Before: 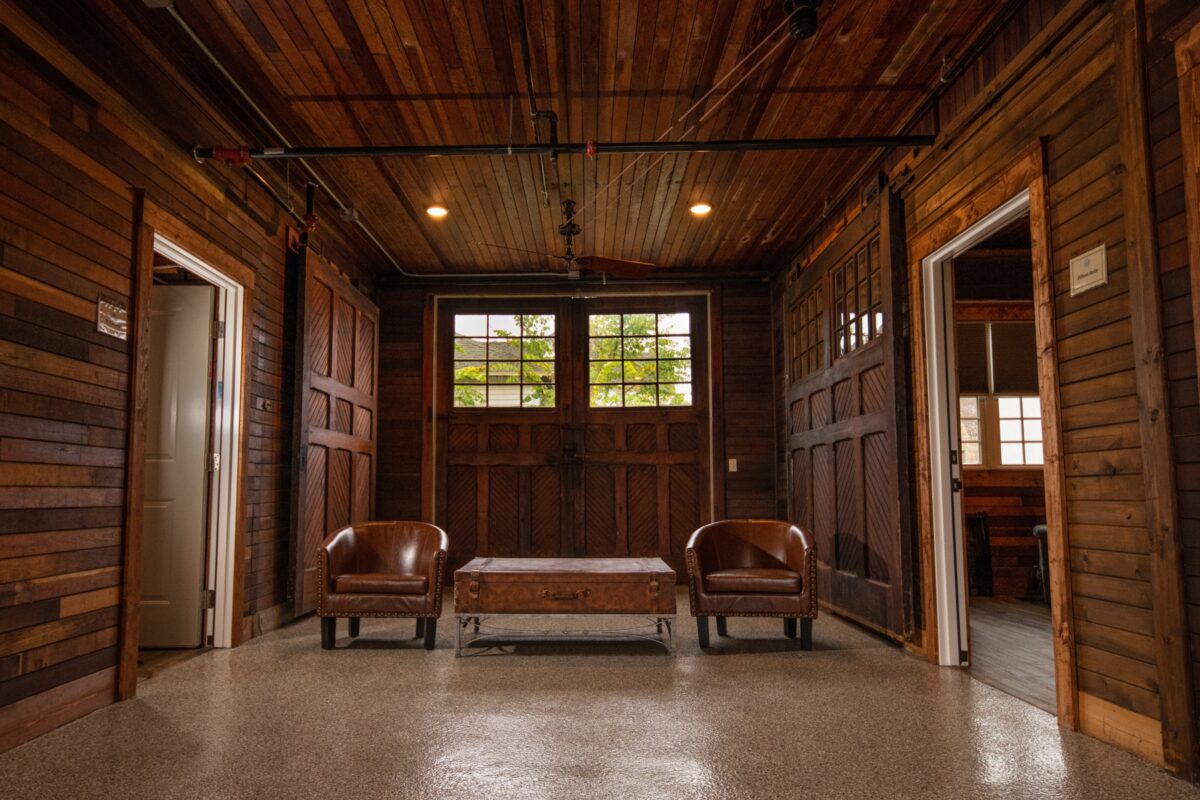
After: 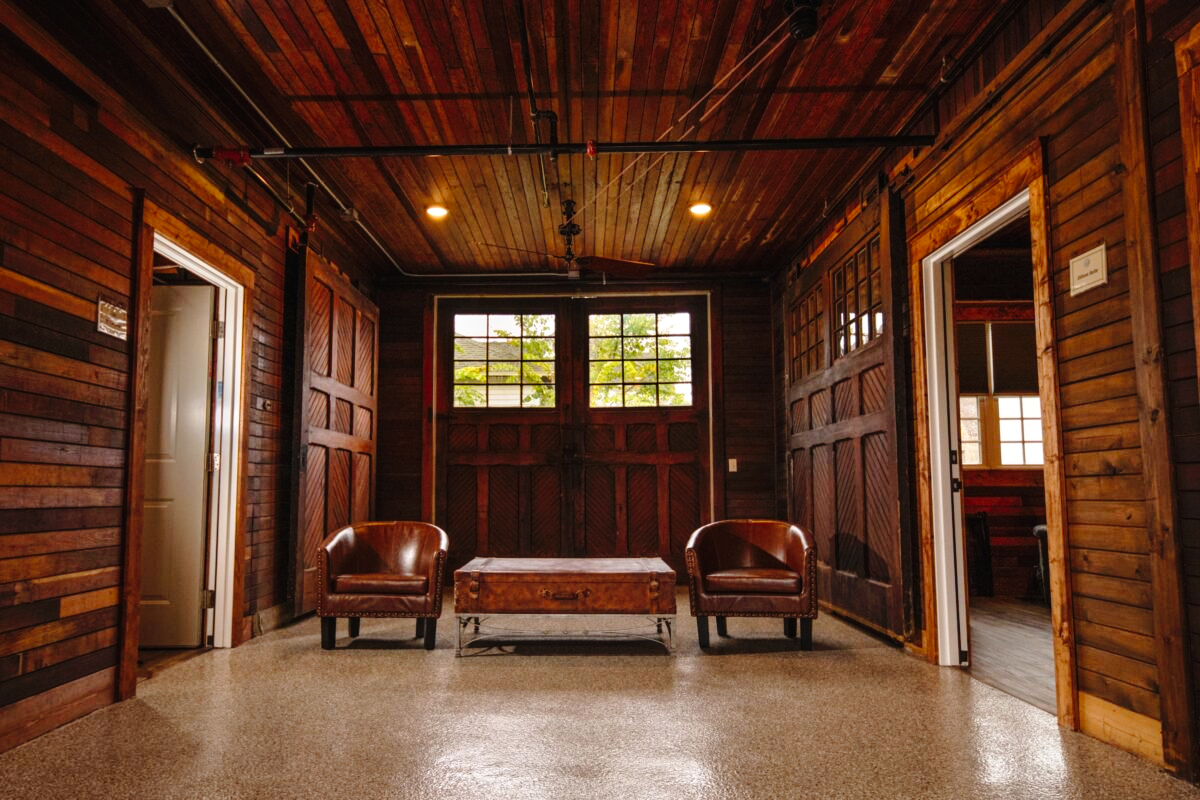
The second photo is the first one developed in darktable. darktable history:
tone curve: curves: ch0 [(0, 0) (0.003, 0.015) (0.011, 0.019) (0.025, 0.027) (0.044, 0.041) (0.069, 0.055) (0.1, 0.079) (0.136, 0.099) (0.177, 0.149) (0.224, 0.216) (0.277, 0.292) (0.335, 0.383) (0.399, 0.474) (0.468, 0.556) (0.543, 0.632) (0.623, 0.711) (0.709, 0.789) (0.801, 0.871) (0.898, 0.944) (1, 1)], preserve colors none
white balance: emerald 1
exposure: exposure 0.161 EV, compensate highlight preservation false
